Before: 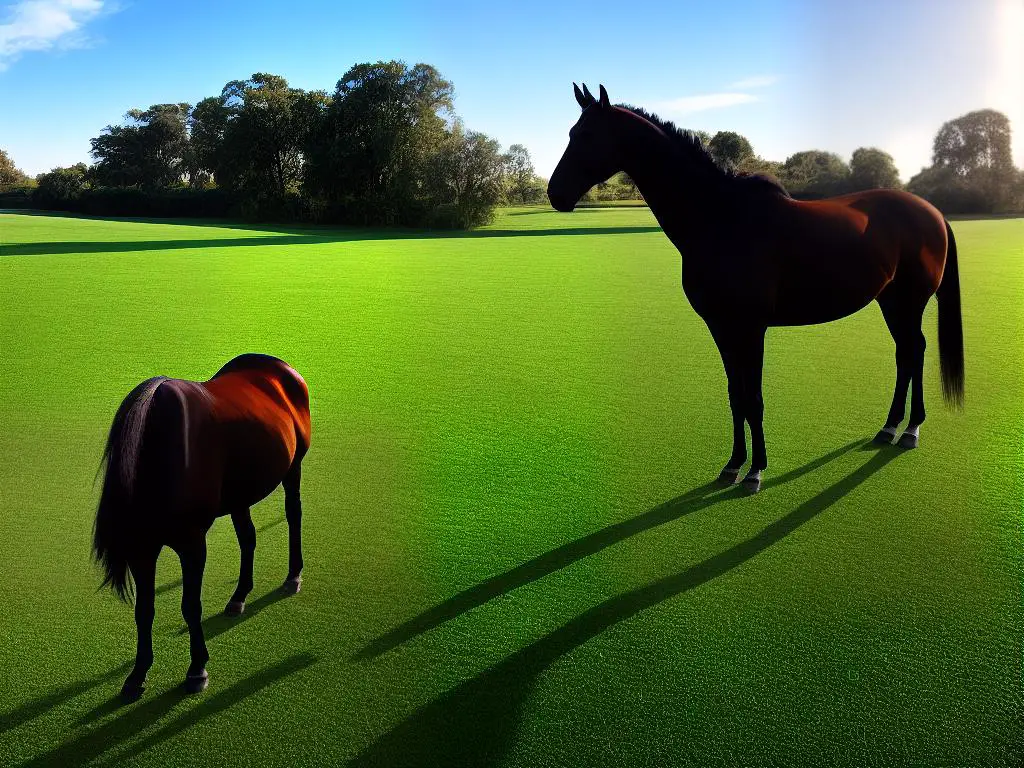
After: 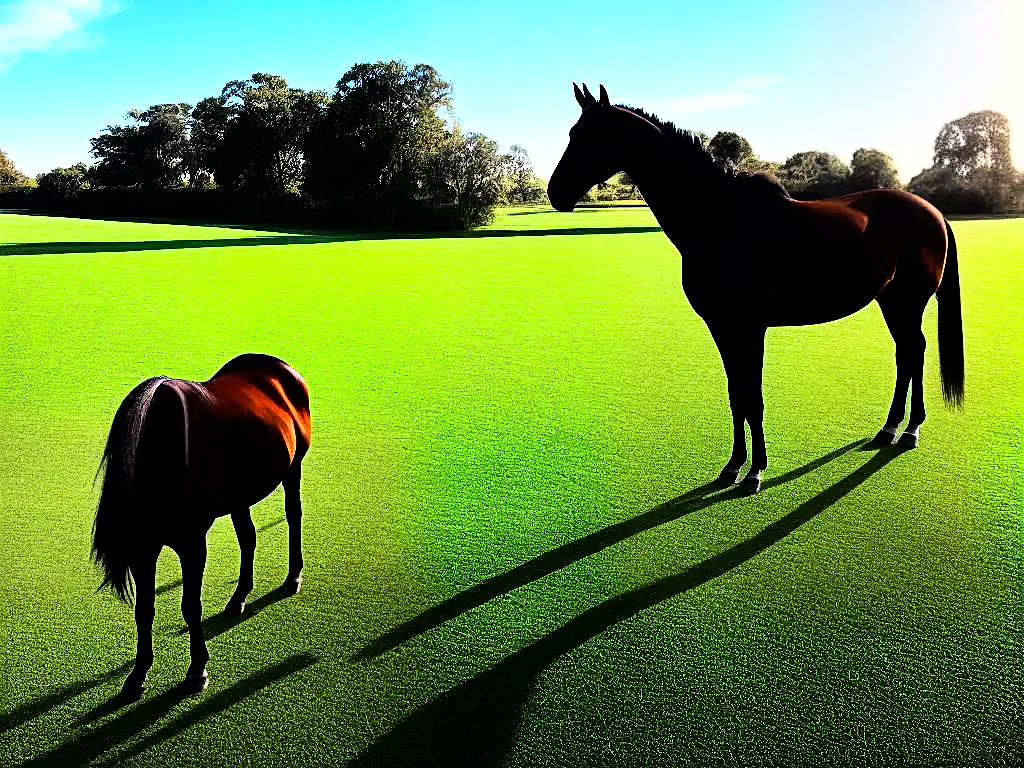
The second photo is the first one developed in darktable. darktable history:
sharpen: on, module defaults
haze removal: strength 0.29, distance 0.25, compatibility mode true, adaptive false
rgb curve: curves: ch0 [(0, 0) (0.21, 0.15) (0.24, 0.21) (0.5, 0.75) (0.75, 0.96) (0.89, 0.99) (1, 1)]; ch1 [(0, 0.02) (0.21, 0.13) (0.25, 0.2) (0.5, 0.67) (0.75, 0.9) (0.89, 0.97) (1, 1)]; ch2 [(0, 0.02) (0.21, 0.13) (0.25, 0.2) (0.5, 0.67) (0.75, 0.9) (0.89, 0.97) (1, 1)], compensate middle gray true
